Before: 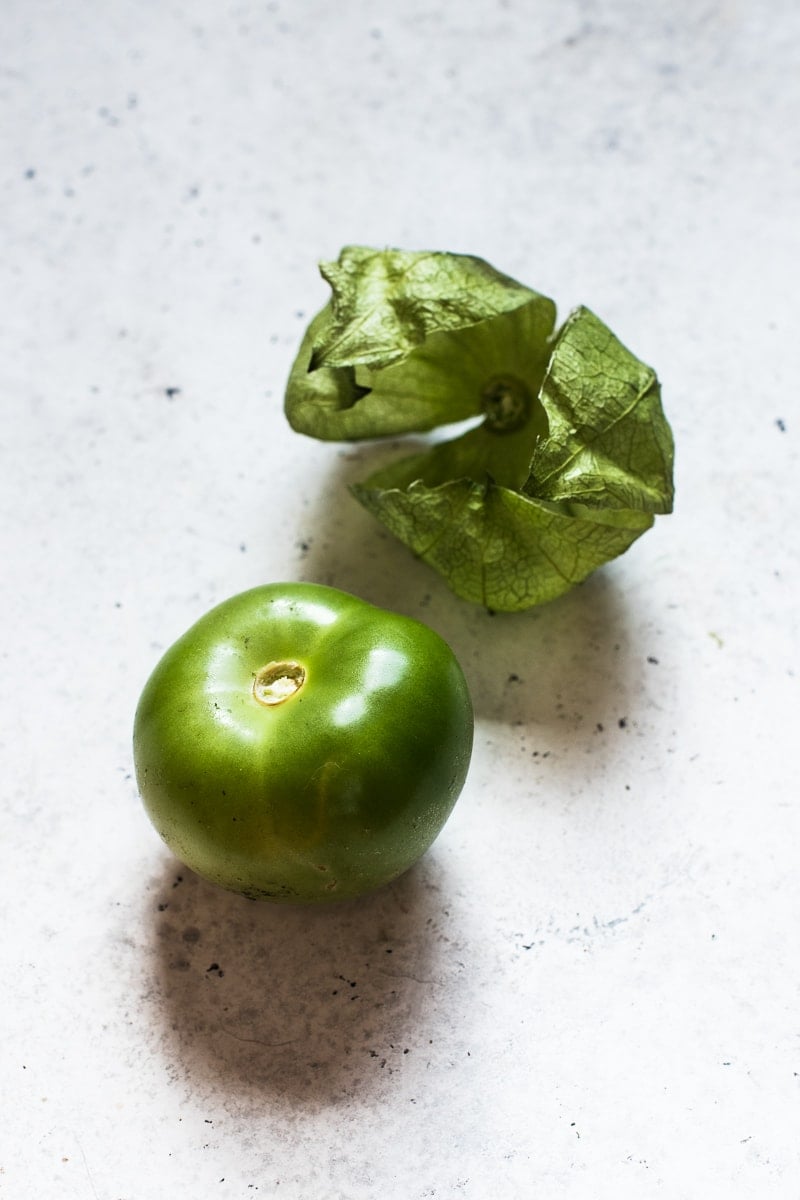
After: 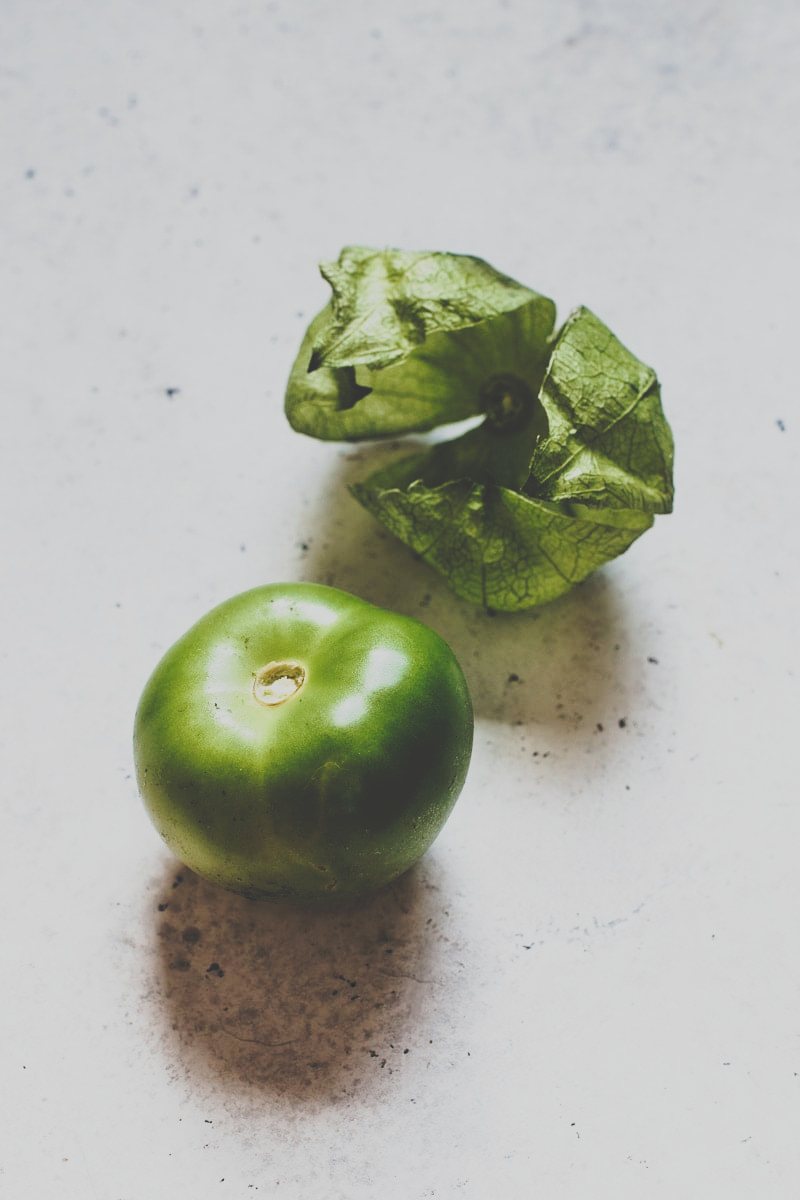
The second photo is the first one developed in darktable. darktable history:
filmic rgb: black relative exposure -8.11 EV, white relative exposure 3.76 EV, threshold 2.99 EV, hardness 4.41, color science v5 (2021), iterations of high-quality reconstruction 0, contrast in shadows safe, contrast in highlights safe, enable highlight reconstruction true
tone curve: curves: ch0 [(0, 0) (0.003, 0.211) (0.011, 0.211) (0.025, 0.215) (0.044, 0.218) (0.069, 0.224) (0.1, 0.227) (0.136, 0.233) (0.177, 0.247) (0.224, 0.275) (0.277, 0.309) (0.335, 0.366) (0.399, 0.438) (0.468, 0.515) (0.543, 0.586) (0.623, 0.658) (0.709, 0.735) (0.801, 0.821) (0.898, 0.889) (1, 1)], preserve colors none
